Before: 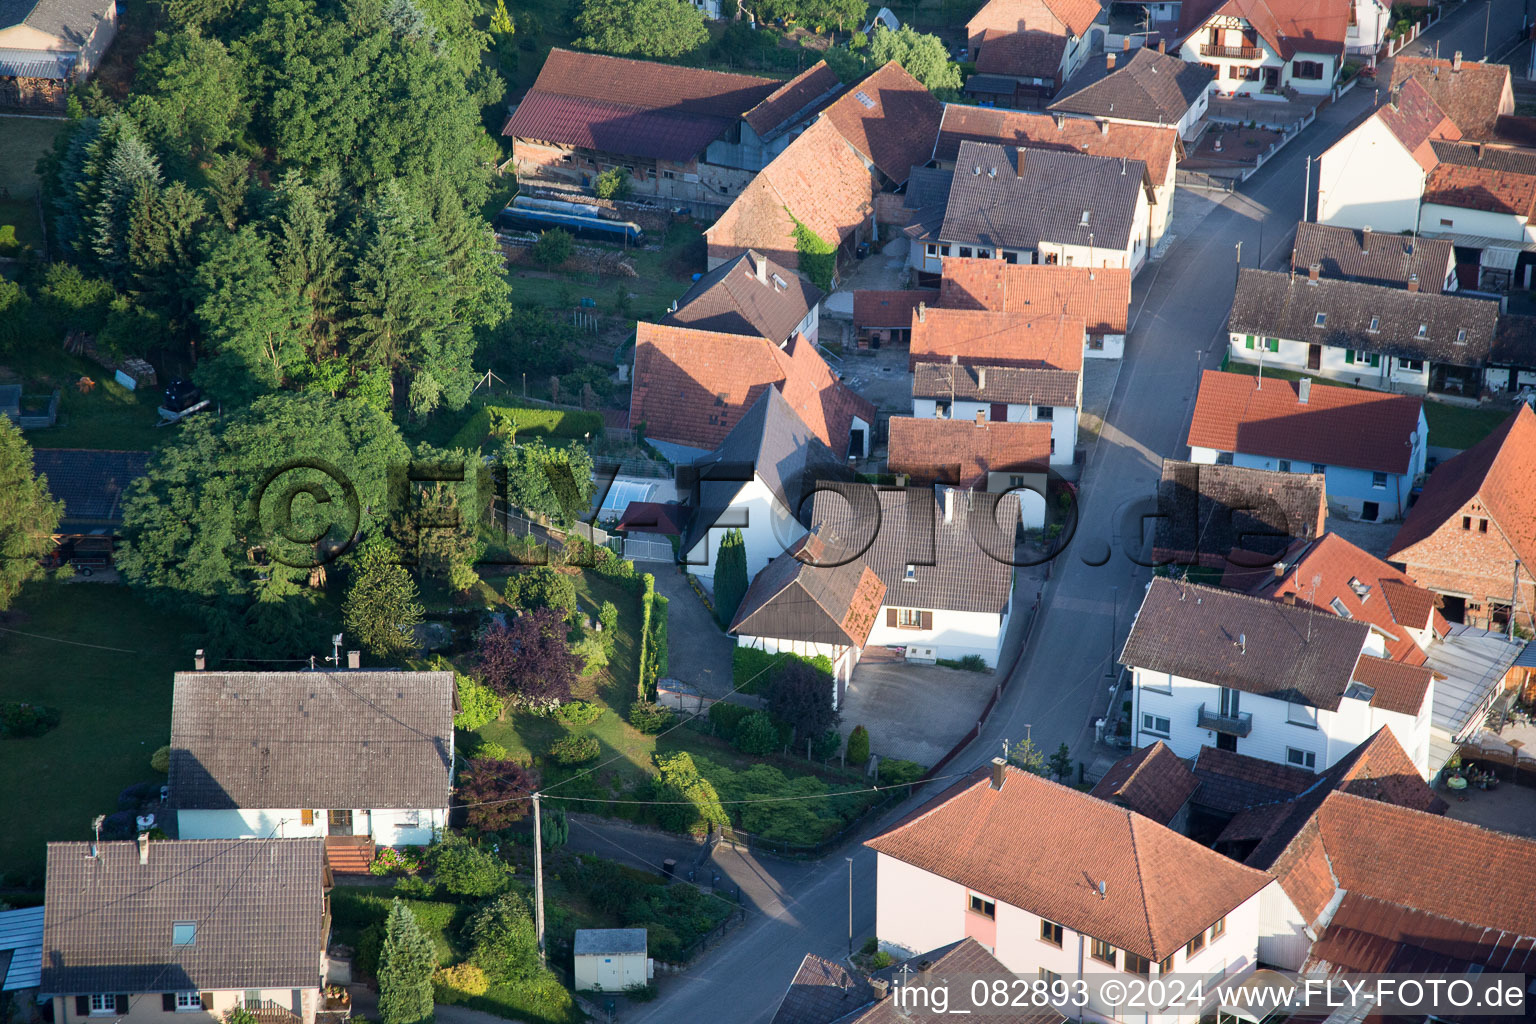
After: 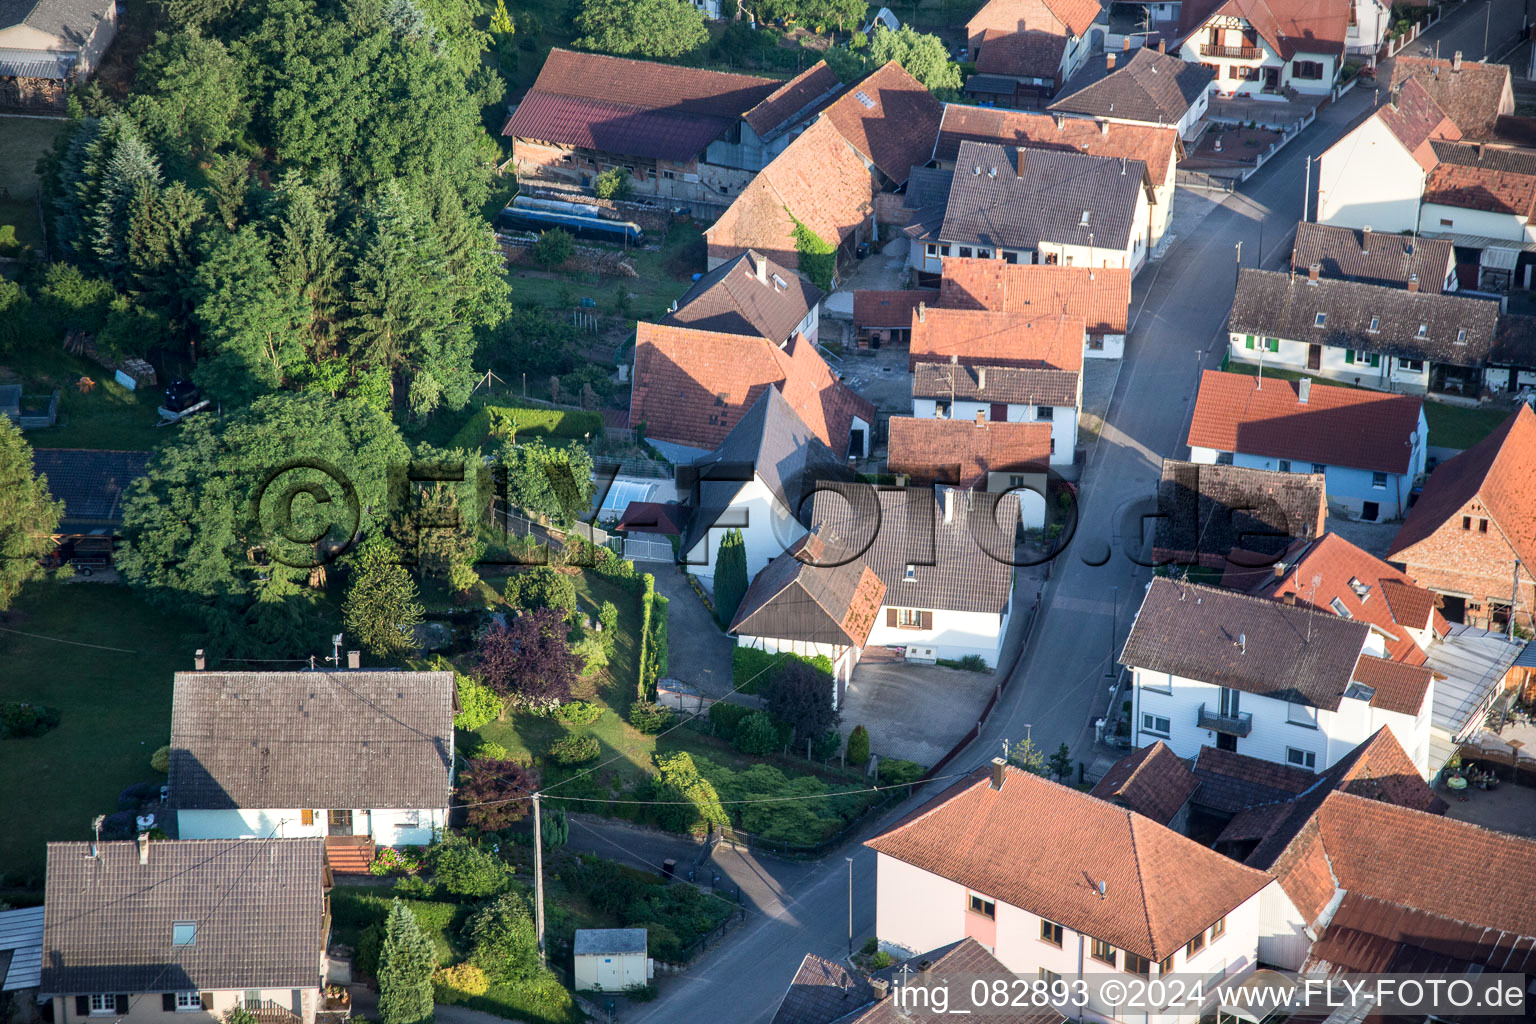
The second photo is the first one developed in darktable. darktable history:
vignetting: fall-off start 100%, brightness -0.282, width/height ratio 1.31
base curve: curves: ch0 [(0, 0) (0.472, 0.508) (1, 1)]
local contrast: on, module defaults
